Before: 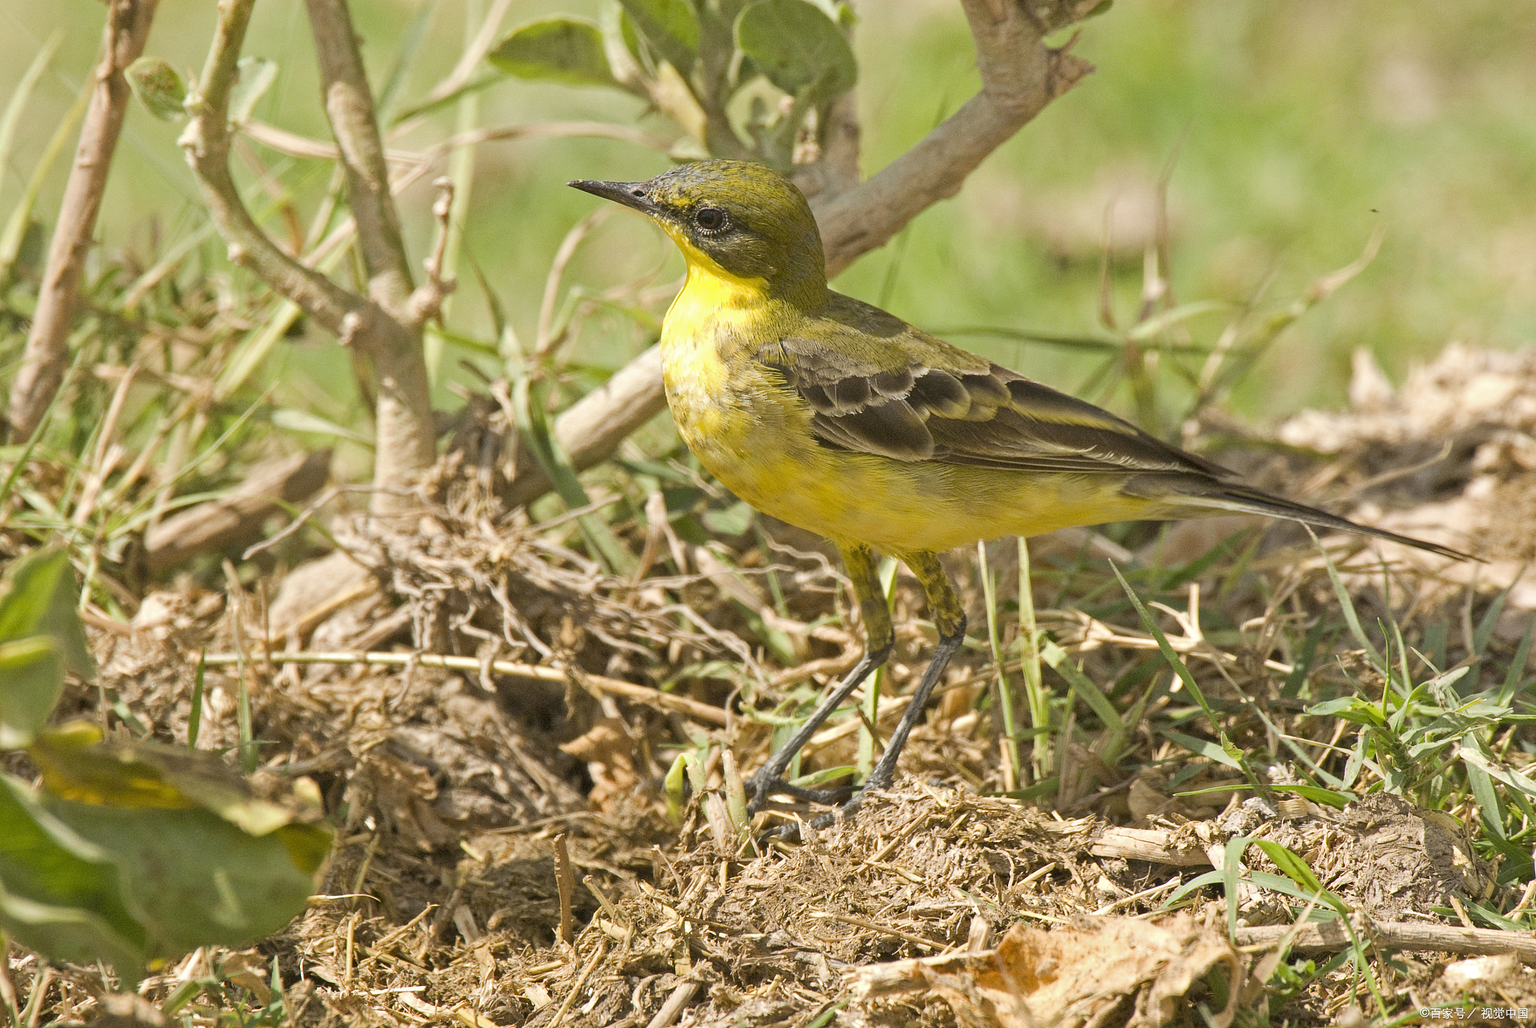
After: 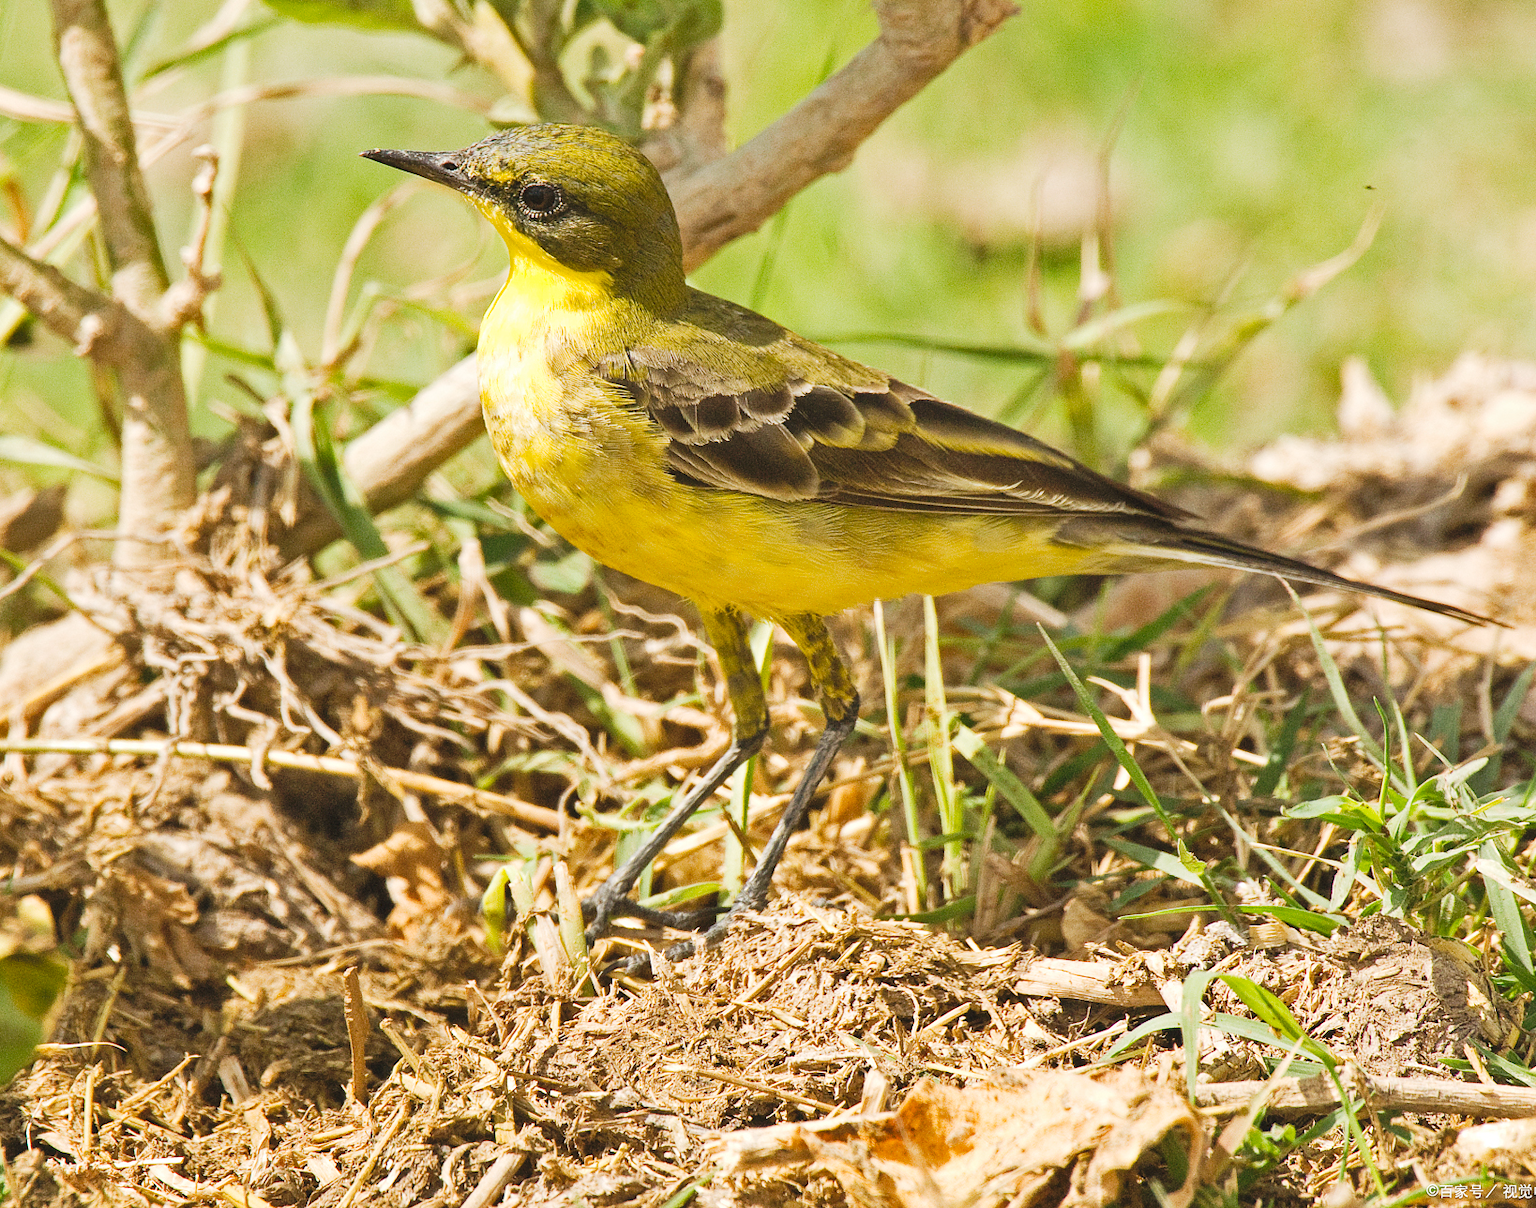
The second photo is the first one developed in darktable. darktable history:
crop and rotate: left 18.195%, top 5.964%, right 1.784%
tone curve: curves: ch0 [(0, 0) (0.003, 0.072) (0.011, 0.077) (0.025, 0.082) (0.044, 0.094) (0.069, 0.106) (0.1, 0.125) (0.136, 0.145) (0.177, 0.173) (0.224, 0.216) (0.277, 0.281) (0.335, 0.356) (0.399, 0.436) (0.468, 0.53) (0.543, 0.629) (0.623, 0.724) (0.709, 0.808) (0.801, 0.88) (0.898, 0.941) (1, 1)], preserve colors none
shadows and highlights: radius 125, shadows 30.56, highlights -30.95, low approximation 0.01, soften with gaussian
